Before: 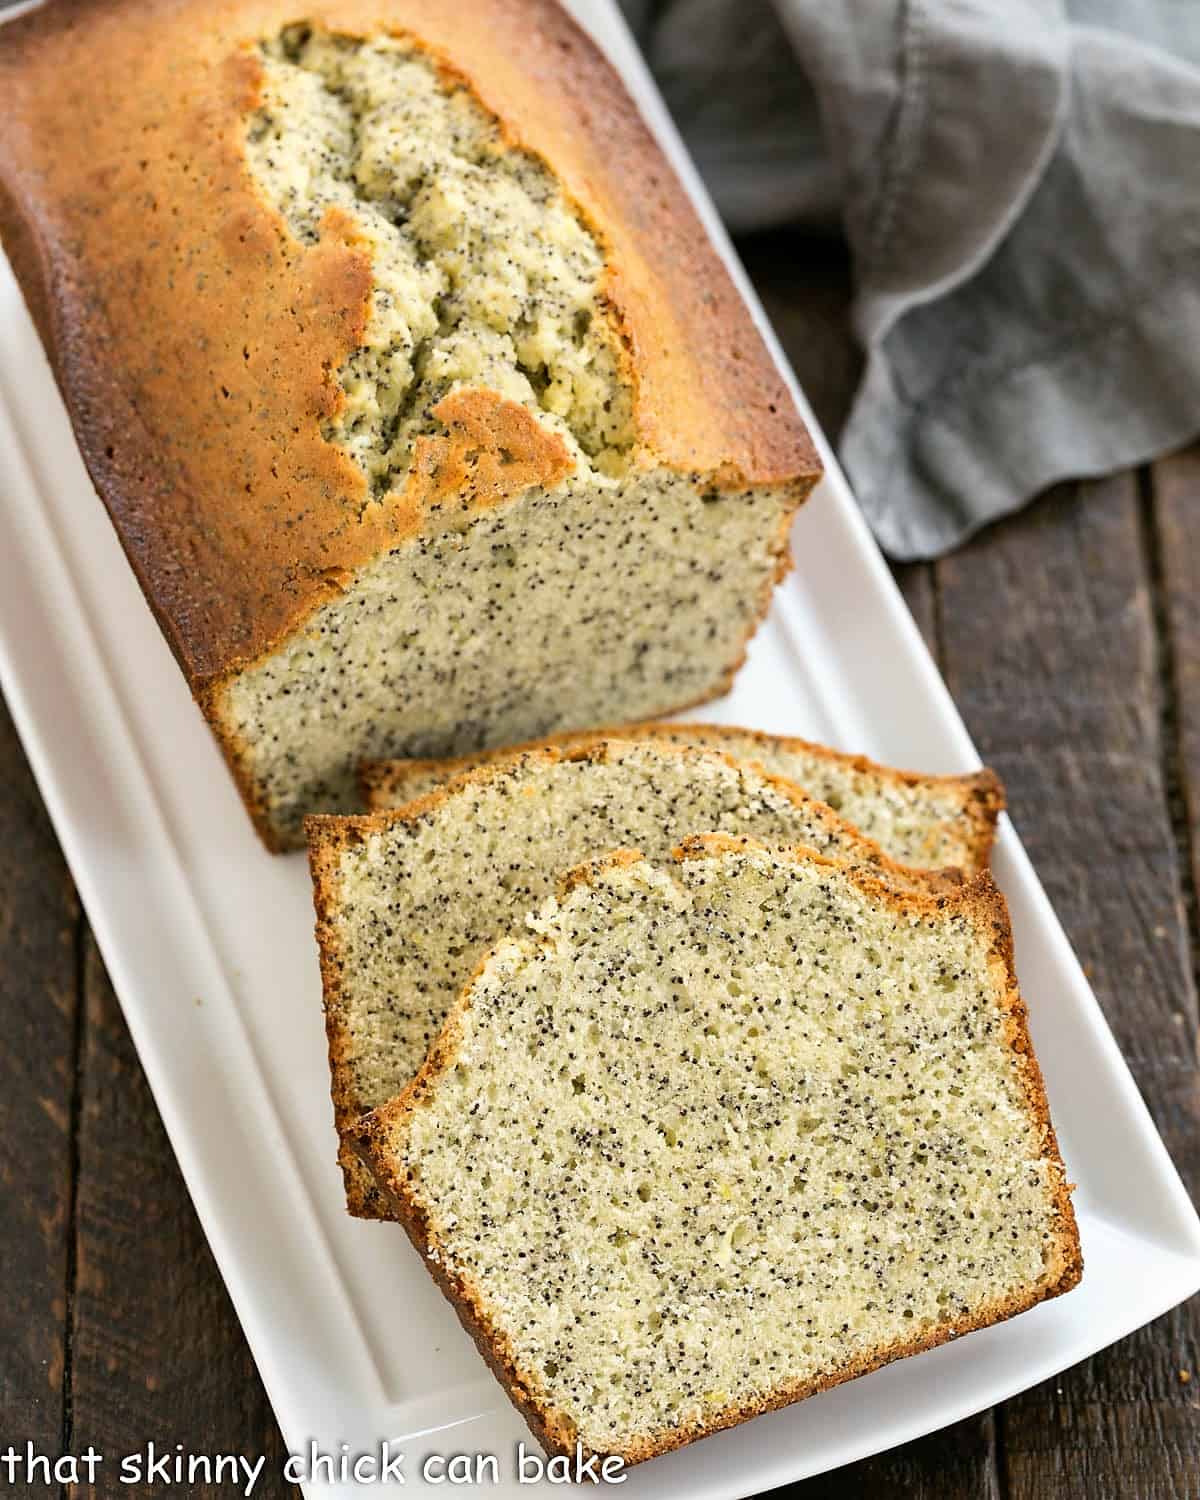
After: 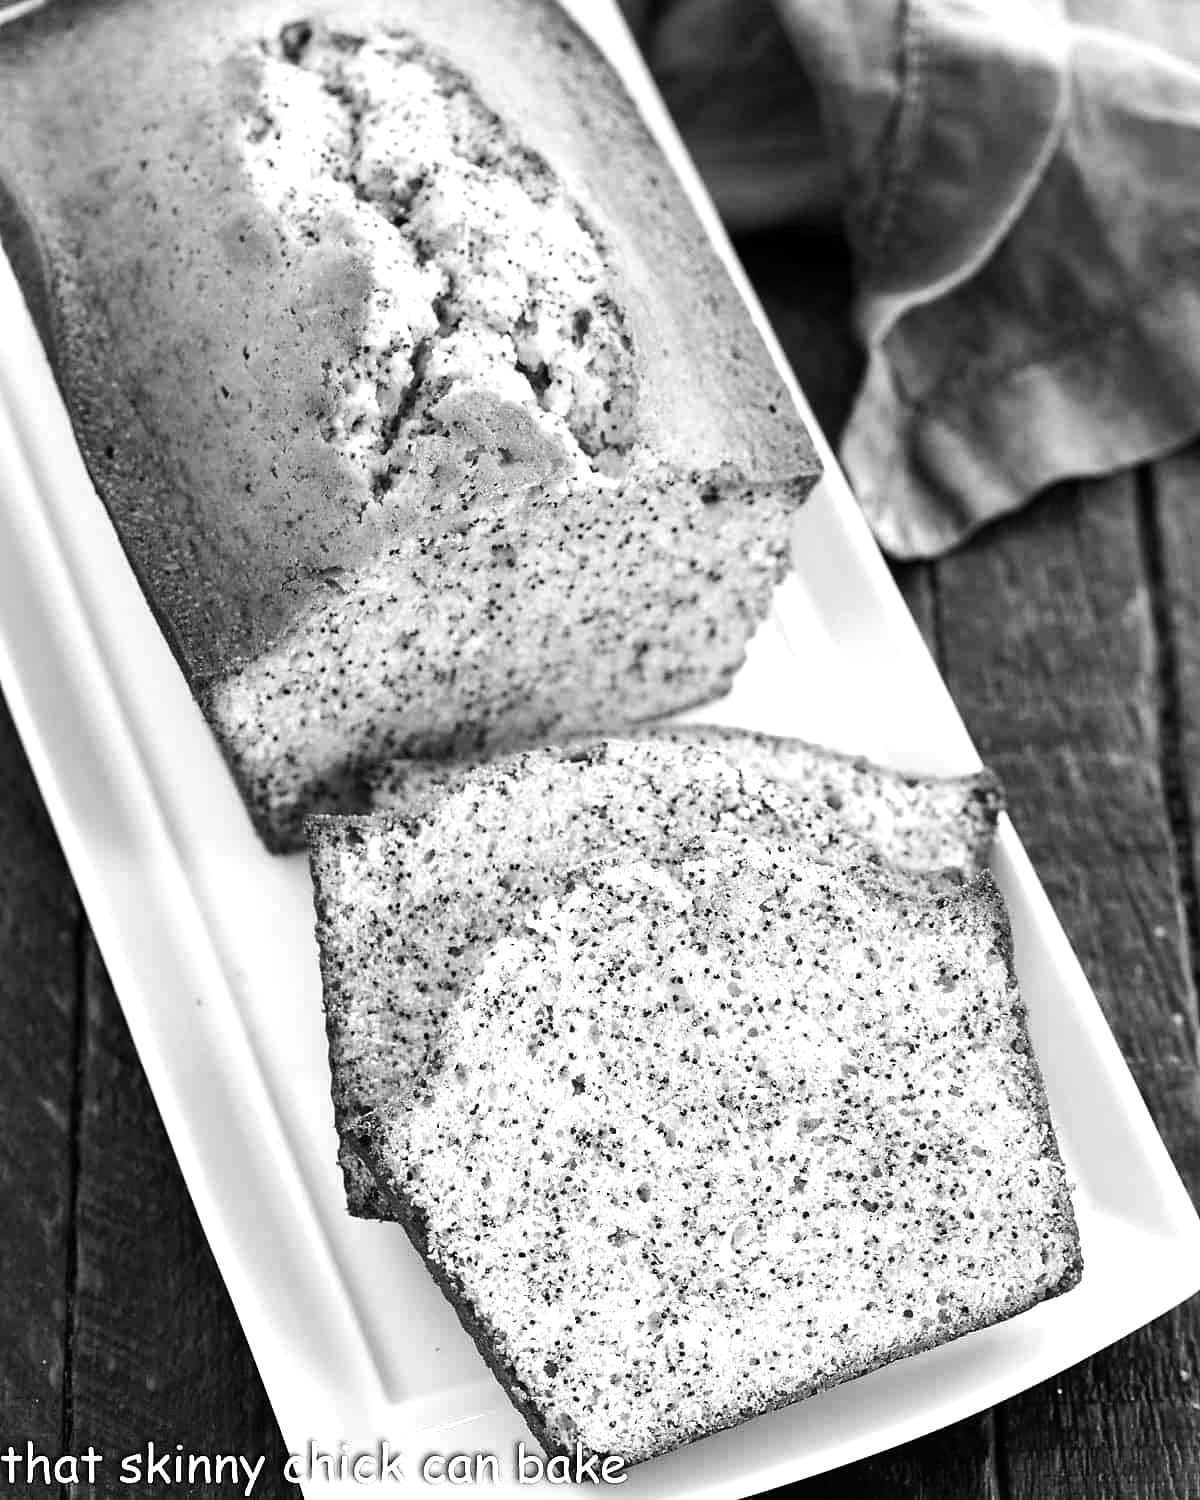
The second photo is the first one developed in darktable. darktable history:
monochrome: size 1
tone equalizer: -8 EV -0.75 EV, -7 EV -0.7 EV, -6 EV -0.6 EV, -5 EV -0.4 EV, -3 EV 0.4 EV, -2 EV 0.6 EV, -1 EV 0.7 EV, +0 EV 0.75 EV, edges refinement/feathering 500, mask exposure compensation -1.57 EV, preserve details no
